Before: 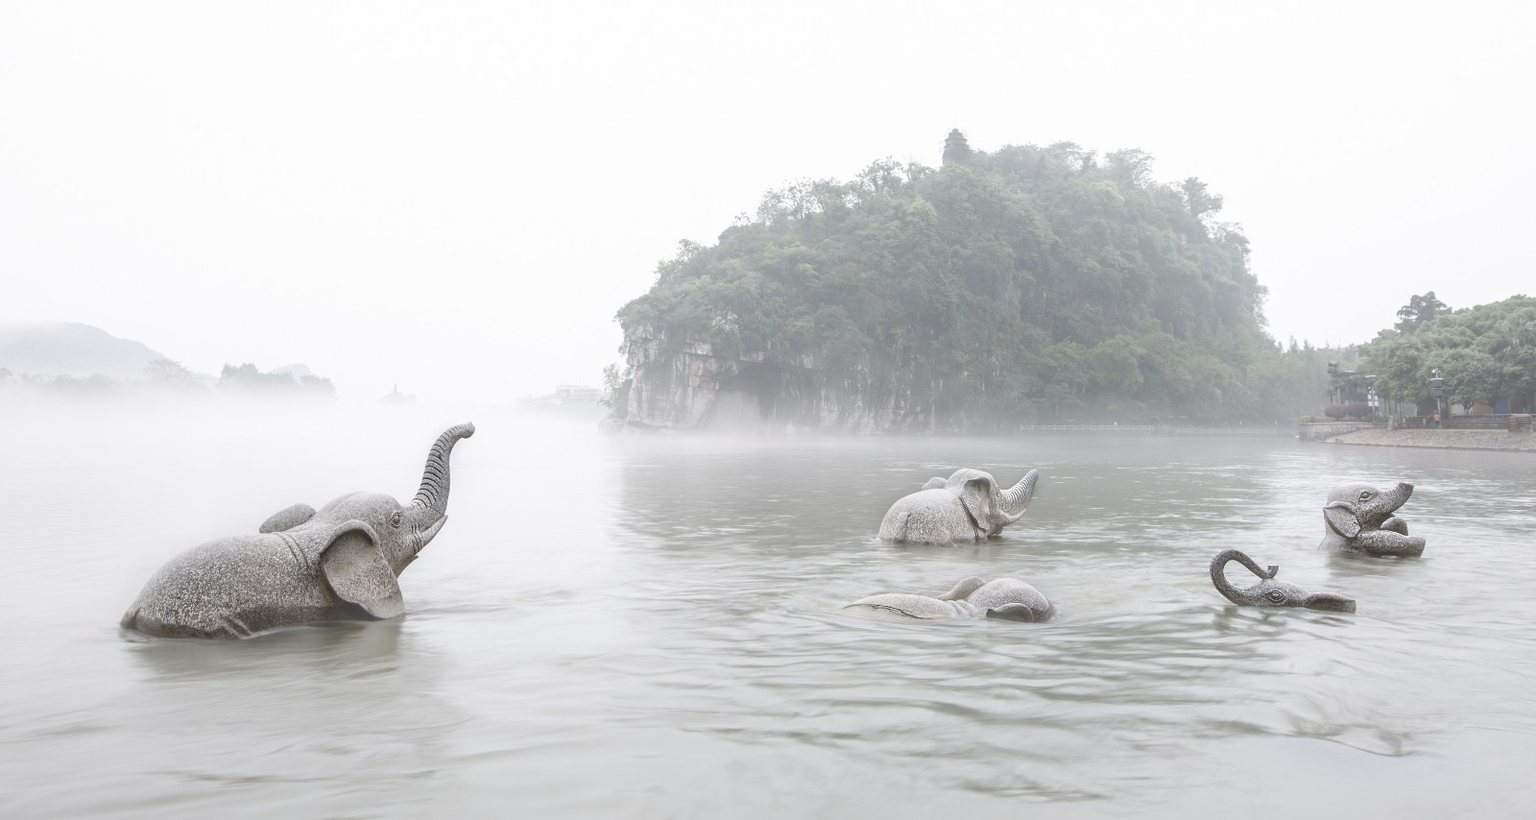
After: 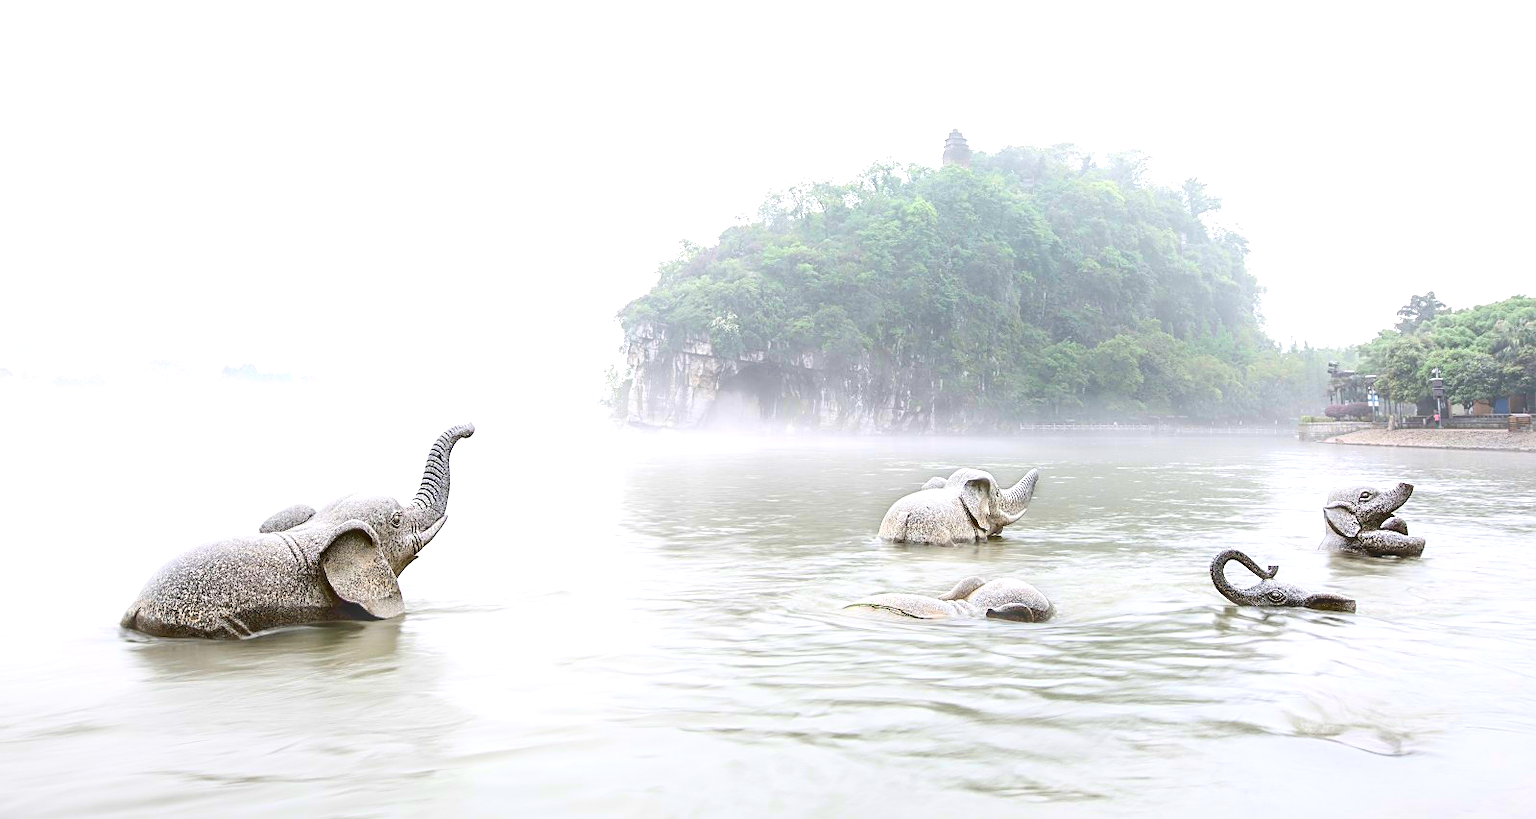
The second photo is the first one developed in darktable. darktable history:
contrast brightness saturation: contrast 0.225, brightness -0.181, saturation 0.24
color correction: highlights b* 0.054, saturation 1.81
sharpen: on, module defaults
exposure: exposure 0.493 EV, compensate highlight preservation false
